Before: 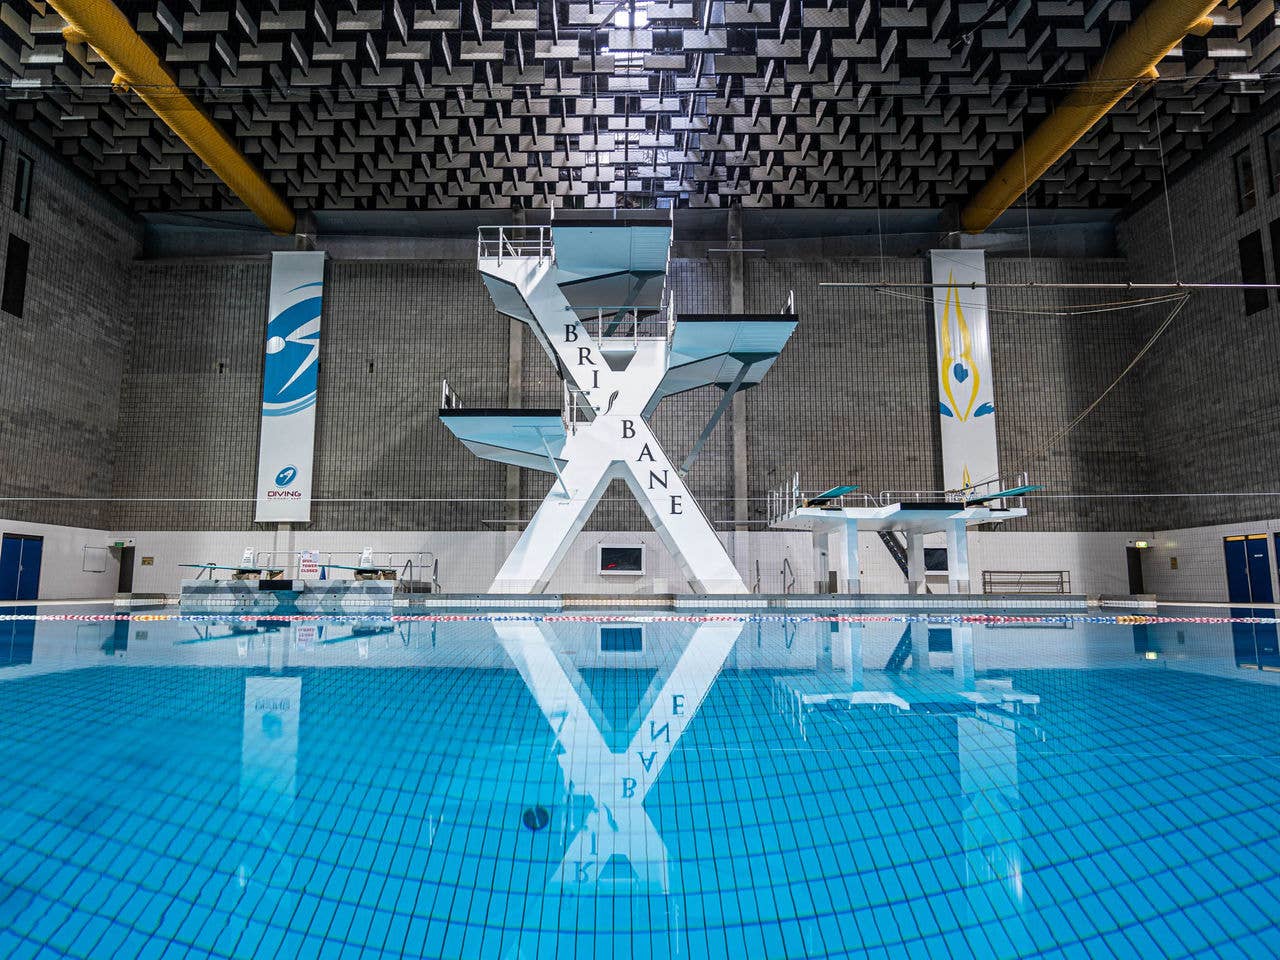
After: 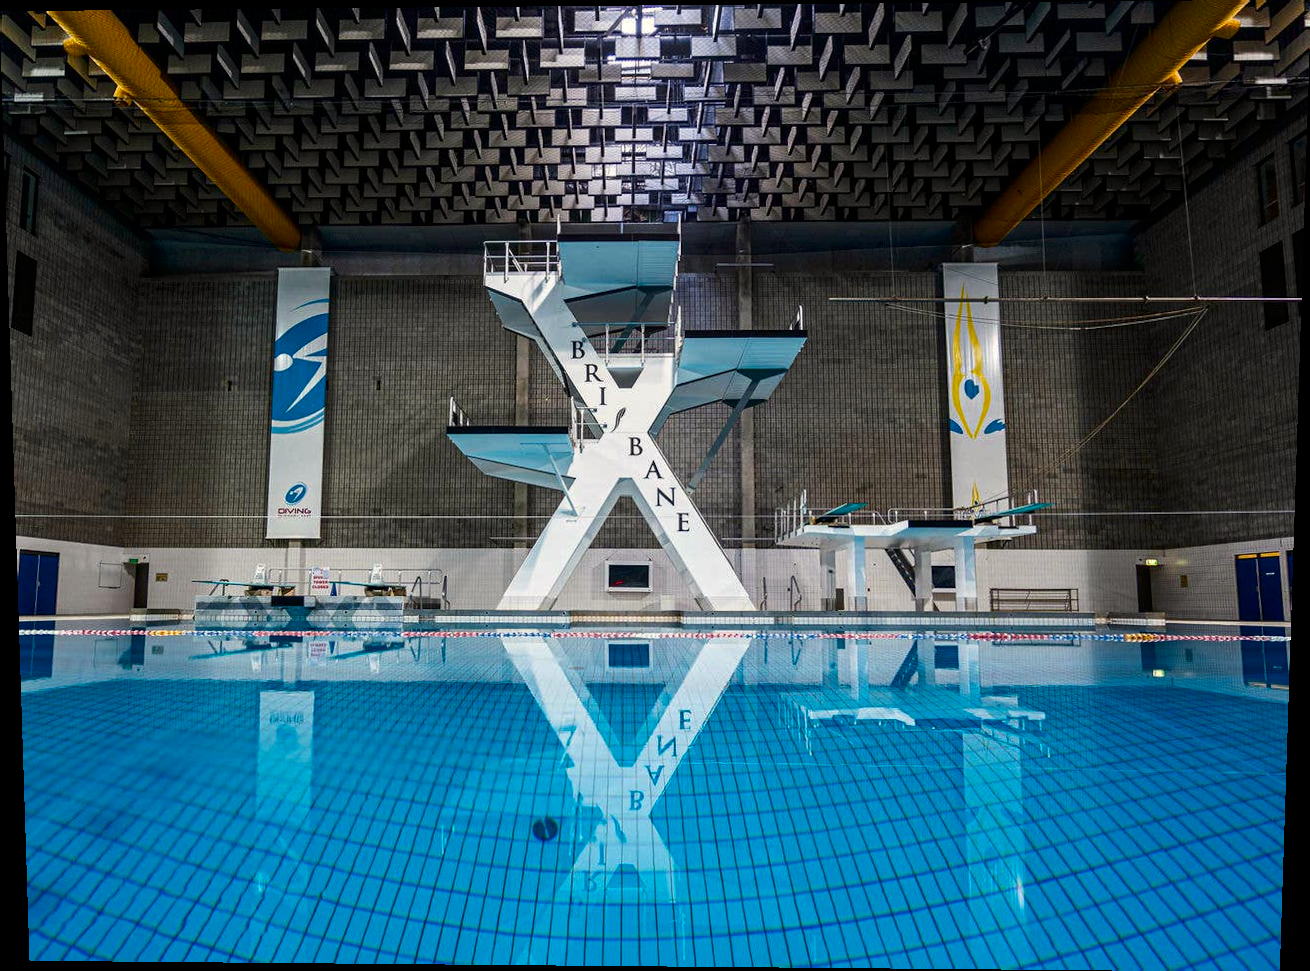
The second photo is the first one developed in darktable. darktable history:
rotate and perspective: lens shift (vertical) 0.048, lens shift (horizontal) -0.024, automatic cropping off
color calibration: output colorfulness [0, 0.315, 0, 0], x 0.341, y 0.355, temperature 5166 K
contrast brightness saturation: contrast 0.07, brightness -0.14, saturation 0.11
